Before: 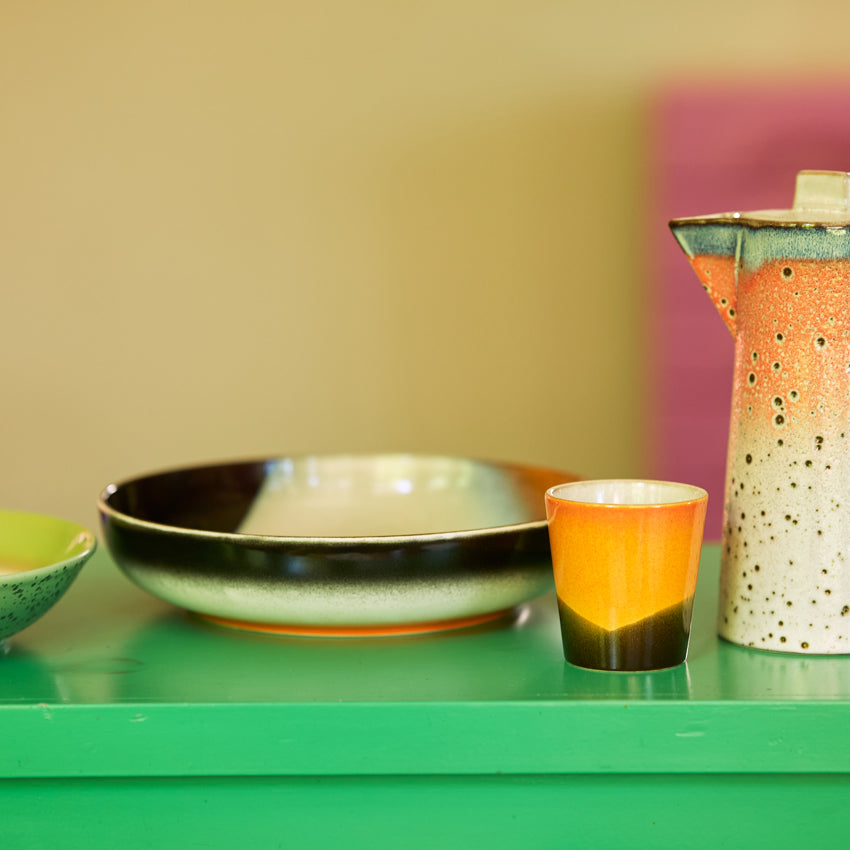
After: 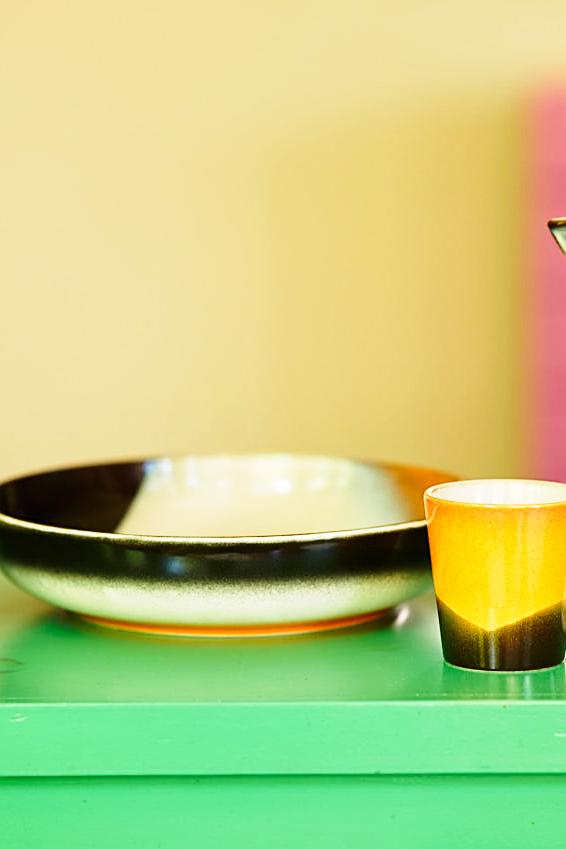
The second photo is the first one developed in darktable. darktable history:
crop and rotate: left 14.436%, right 18.898%
sharpen: on, module defaults
base curve: curves: ch0 [(0, 0) (0.028, 0.03) (0.121, 0.232) (0.46, 0.748) (0.859, 0.968) (1, 1)], preserve colors none
